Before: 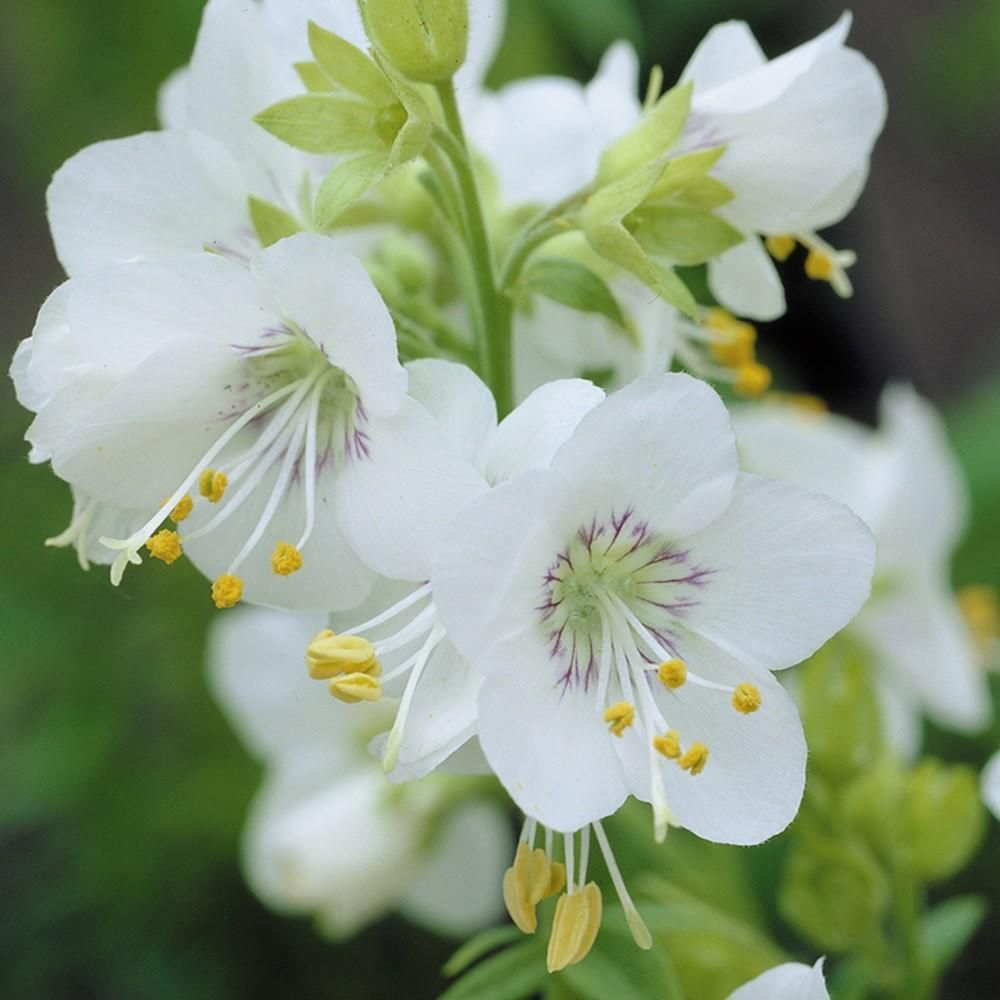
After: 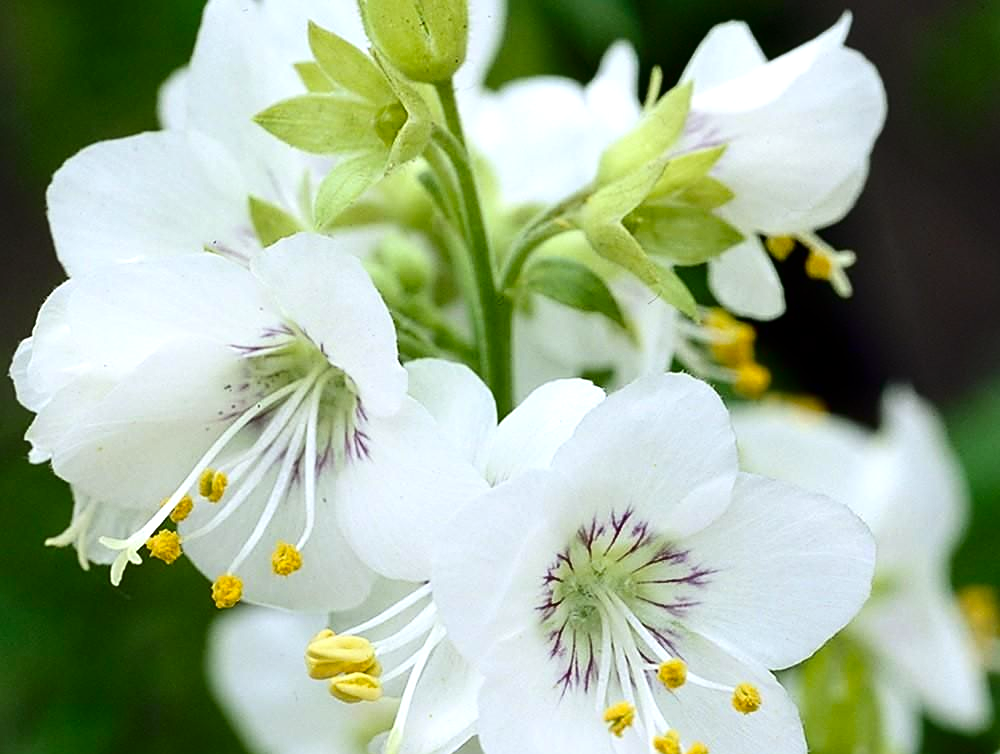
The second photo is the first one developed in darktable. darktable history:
sharpen: on, module defaults
contrast brightness saturation: contrast 0.195, brightness -0.237, saturation 0.109
crop: bottom 24.596%
color balance rgb: shadows lift › chroma 1.019%, shadows lift › hue 30.96°, perceptual saturation grading › global saturation -0.042%, perceptual brilliance grading › global brilliance 10.727%
